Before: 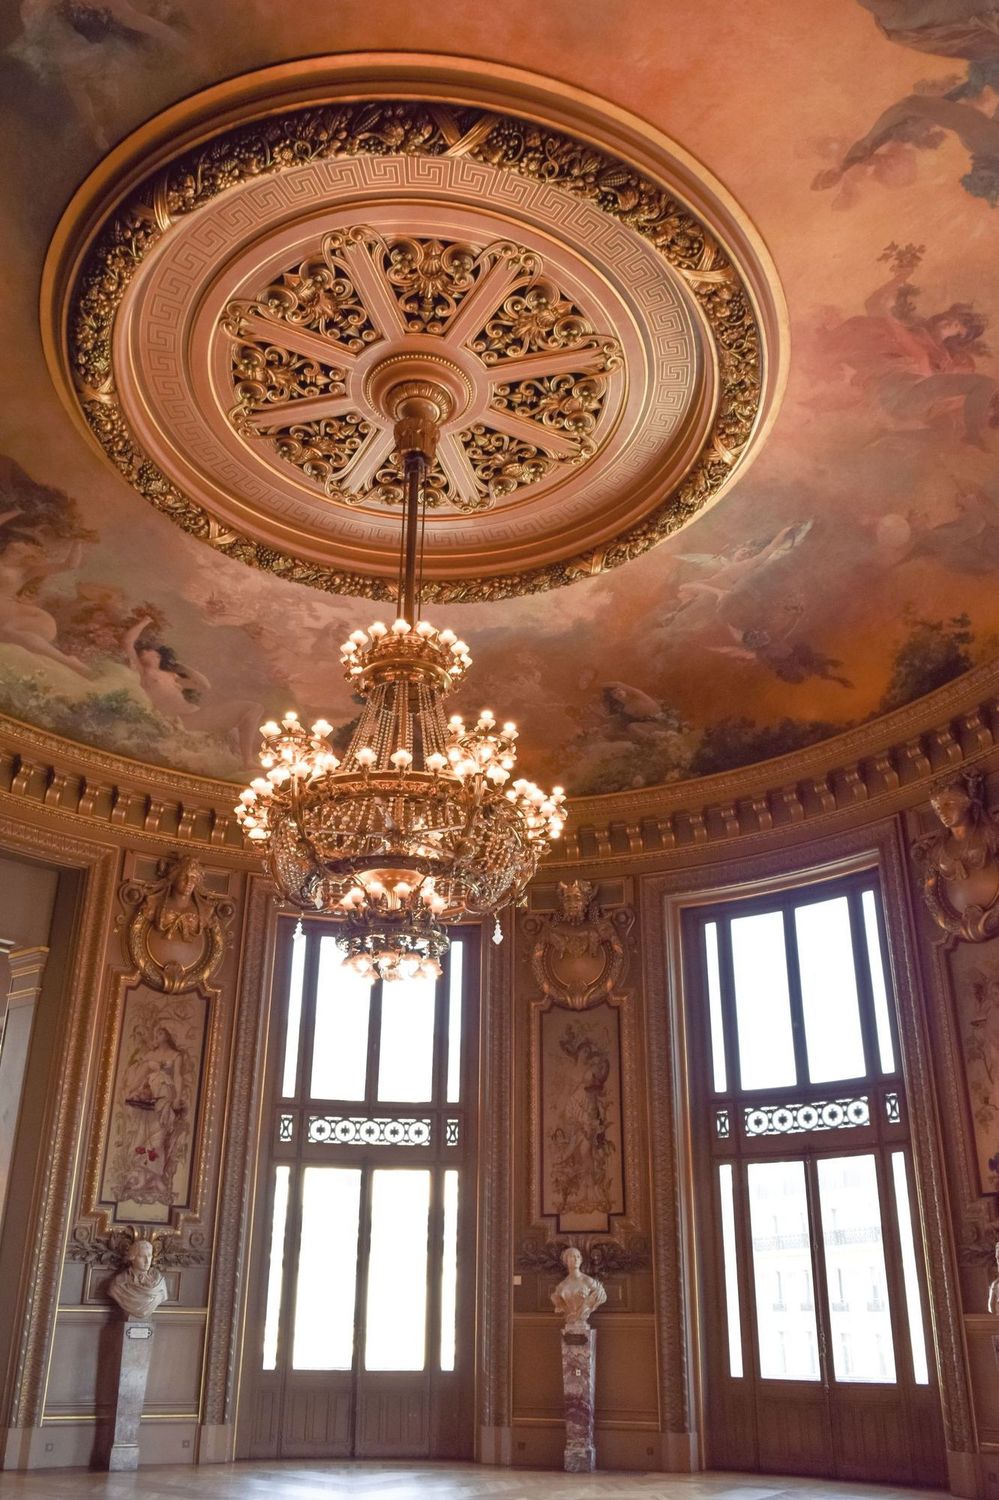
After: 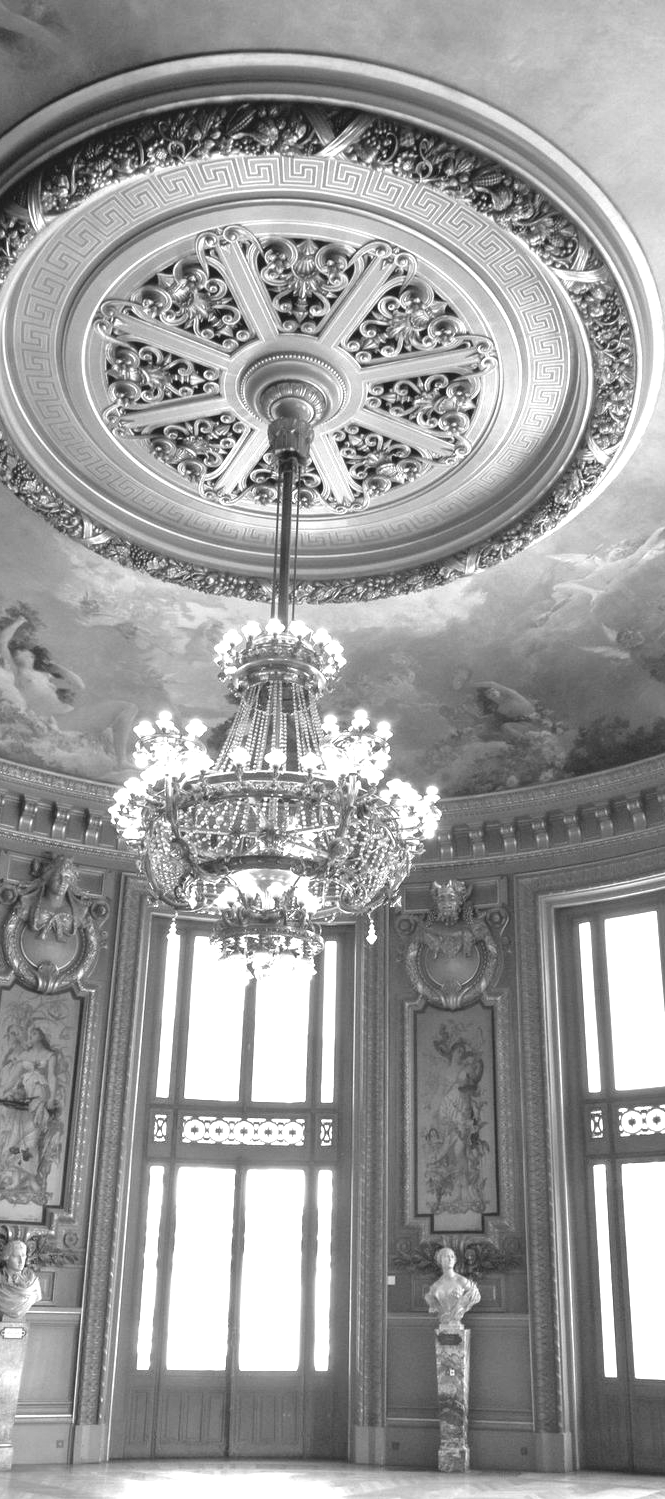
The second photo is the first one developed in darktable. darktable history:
contrast equalizer: y [[0.518, 0.517, 0.501, 0.5, 0.5, 0.5], [0.5 ×6], [0.5 ×6], [0 ×6], [0 ×6]]
crop and rotate: left 12.648%, right 20.685%
exposure: black level correction 0, exposure 1.1 EV, compensate exposure bias true, compensate highlight preservation false
monochrome: size 3.1
